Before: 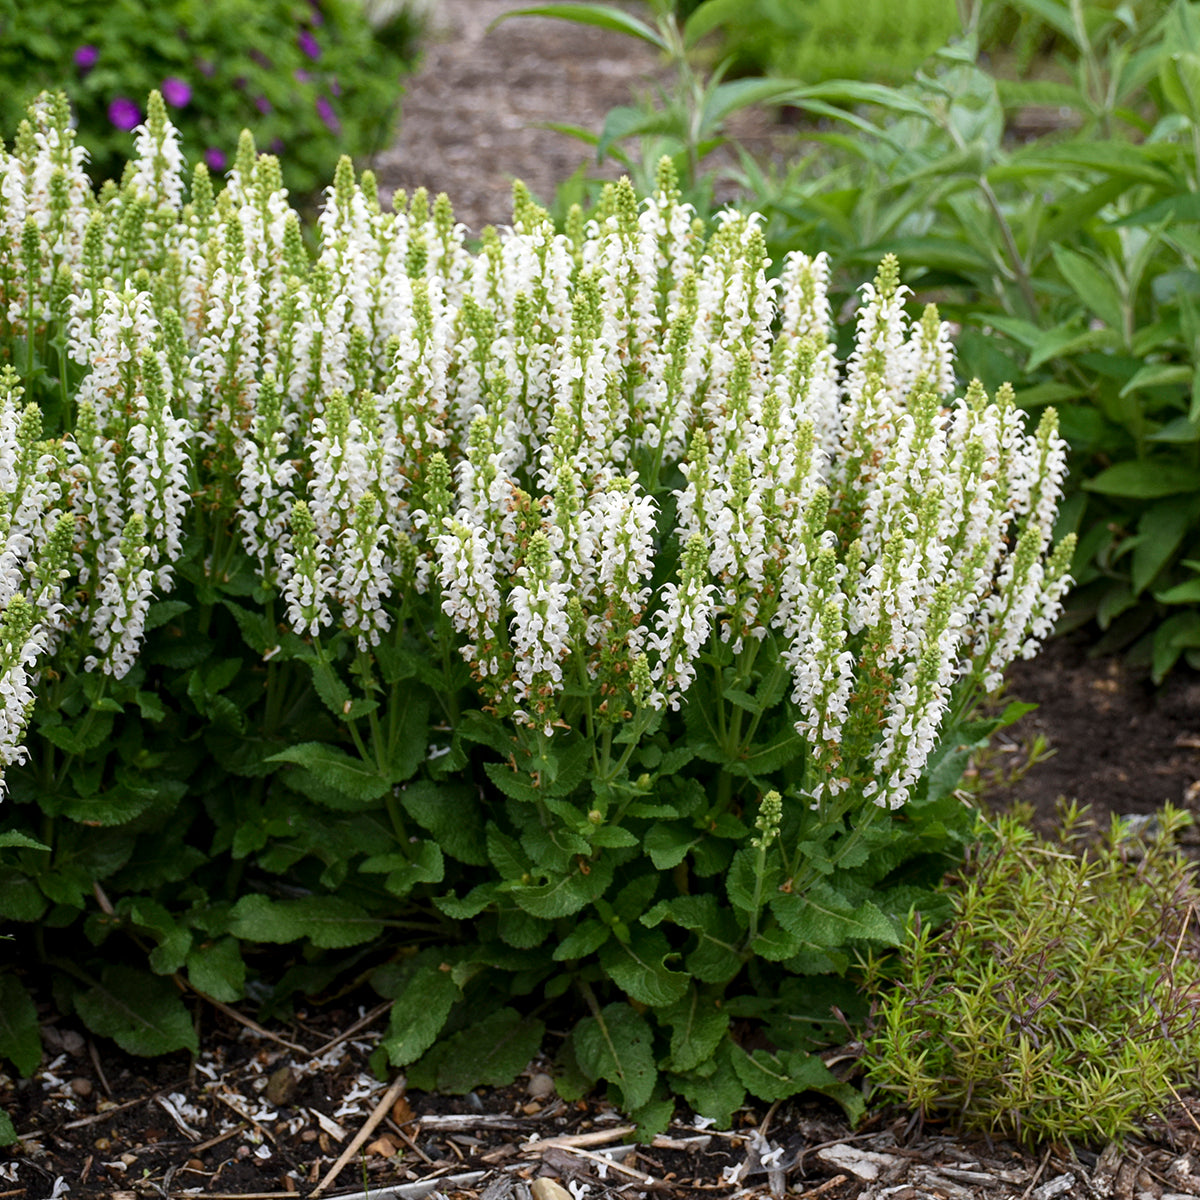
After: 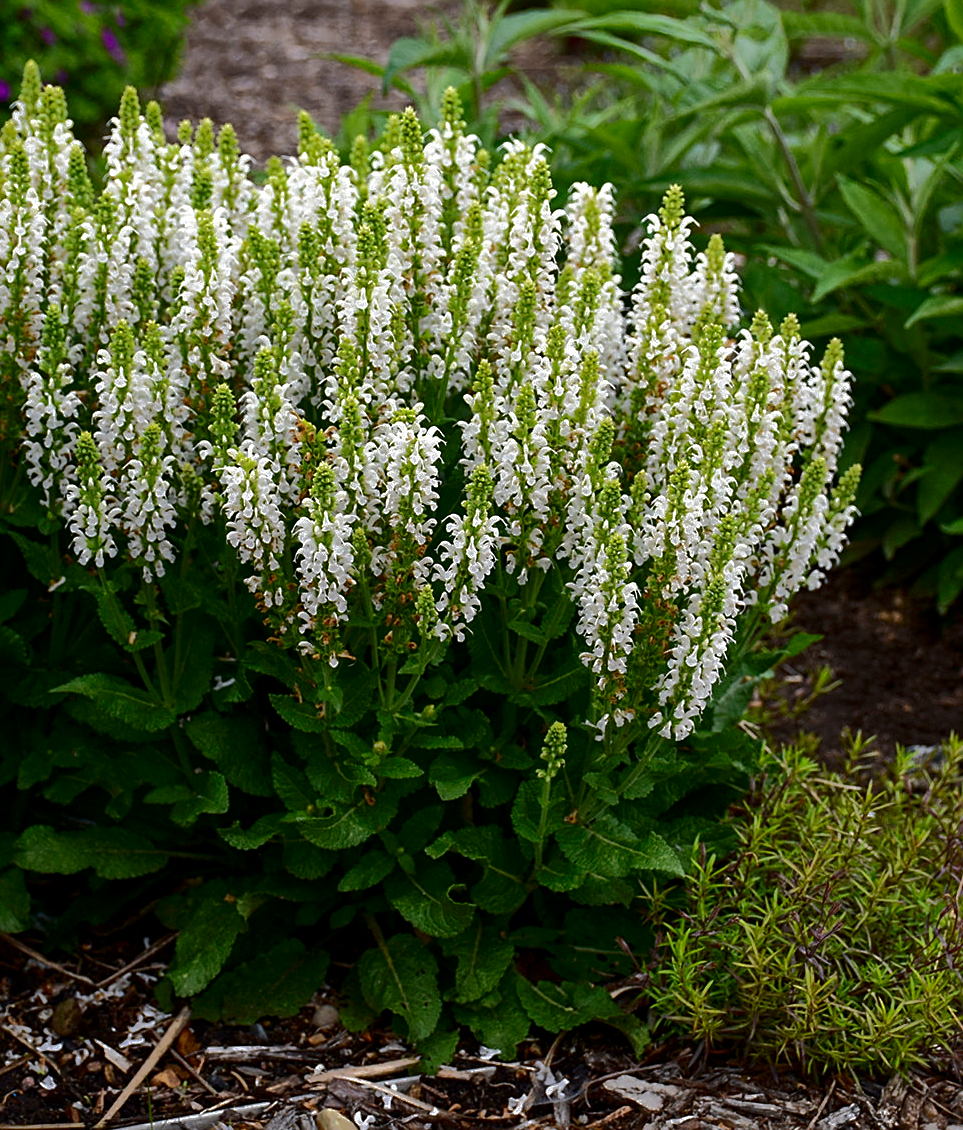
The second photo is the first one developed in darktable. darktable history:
sharpen: on, module defaults
contrast brightness saturation: contrast 0.13, brightness -0.24, saturation 0.14
crop and rotate: left 17.959%, top 5.771%, right 1.742%
shadows and highlights: shadows 25, highlights -70
